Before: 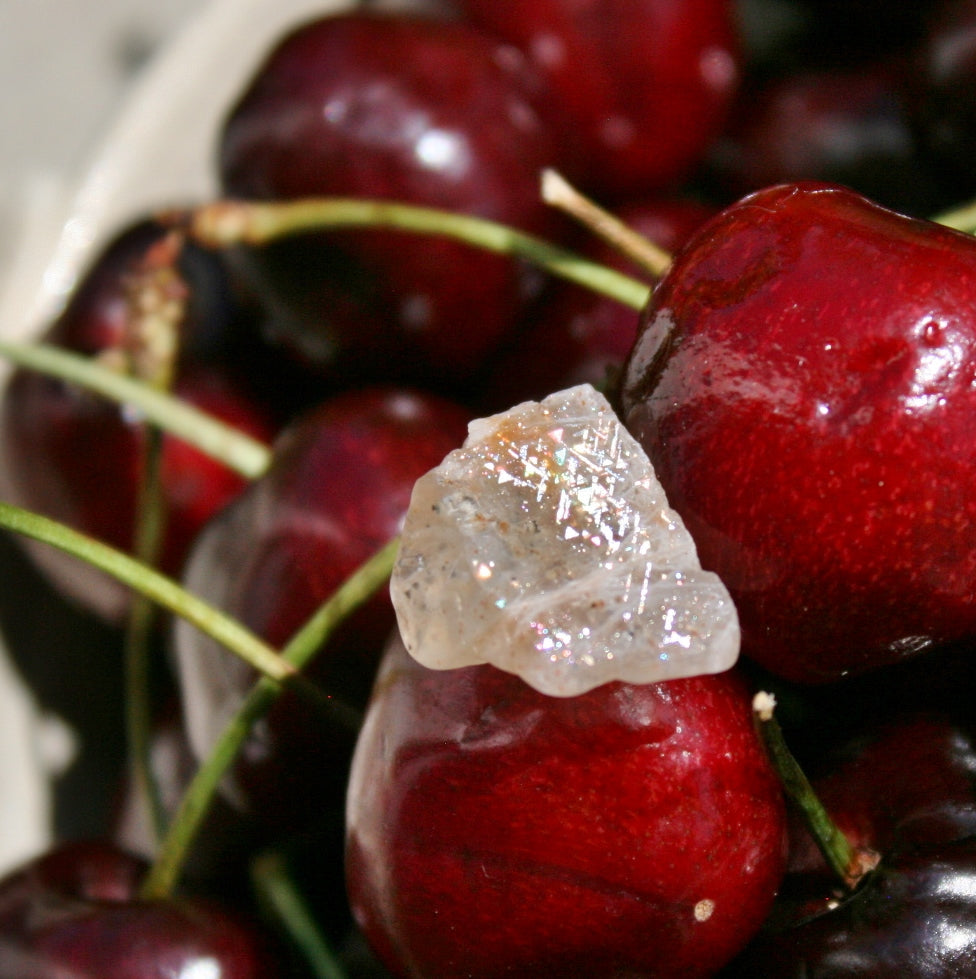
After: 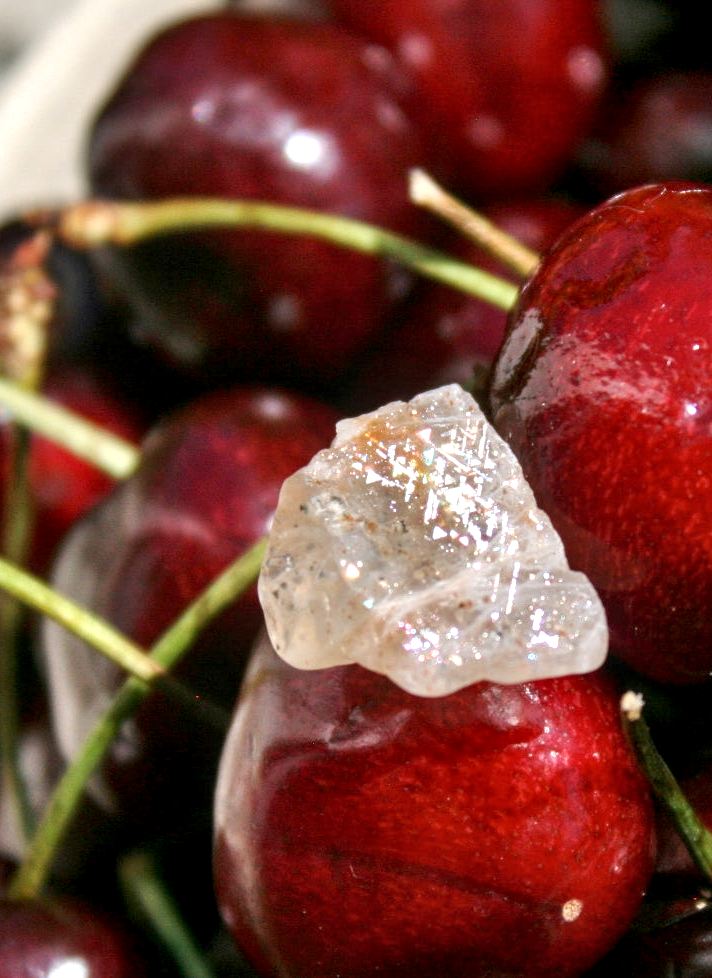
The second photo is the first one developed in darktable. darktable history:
crop: left 13.615%, top 0%, right 13.403%
exposure: black level correction 0.001, exposure 0.5 EV, compensate highlight preservation false
local contrast: on, module defaults
